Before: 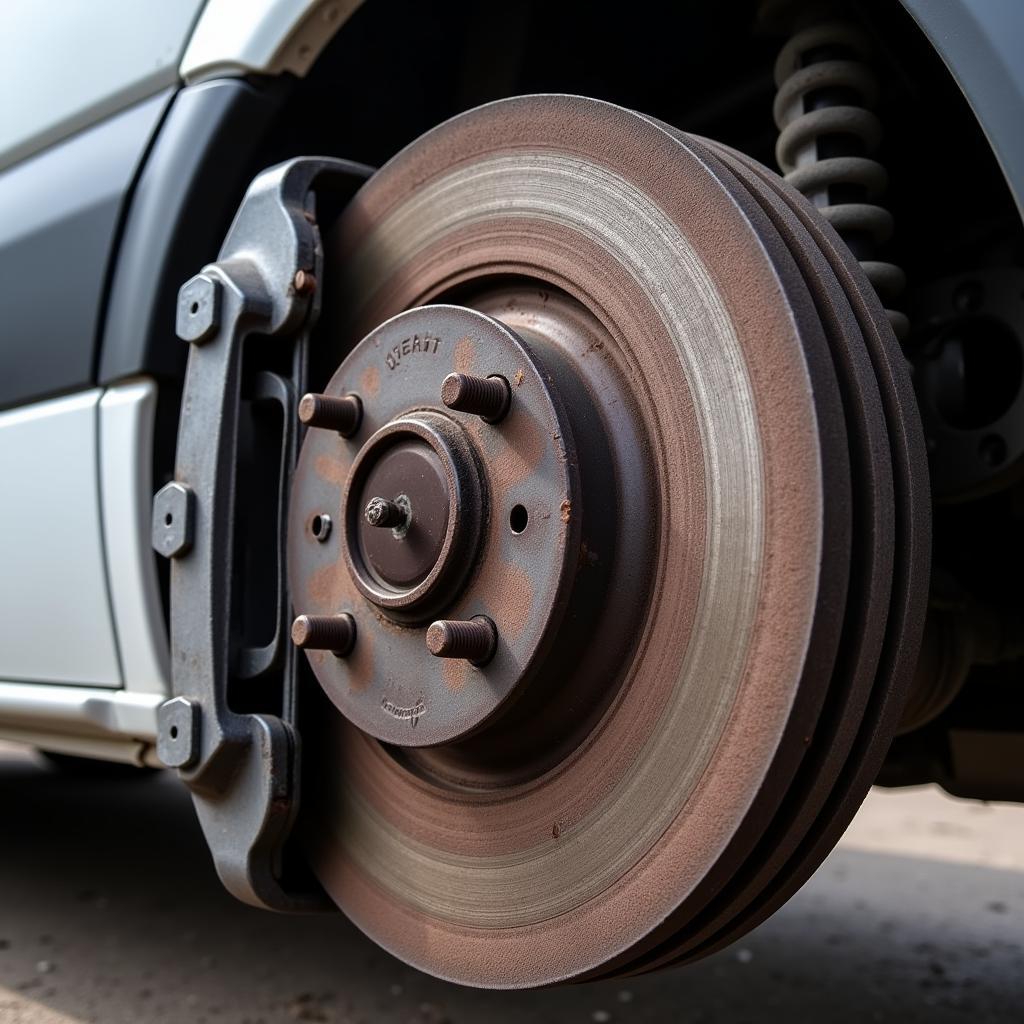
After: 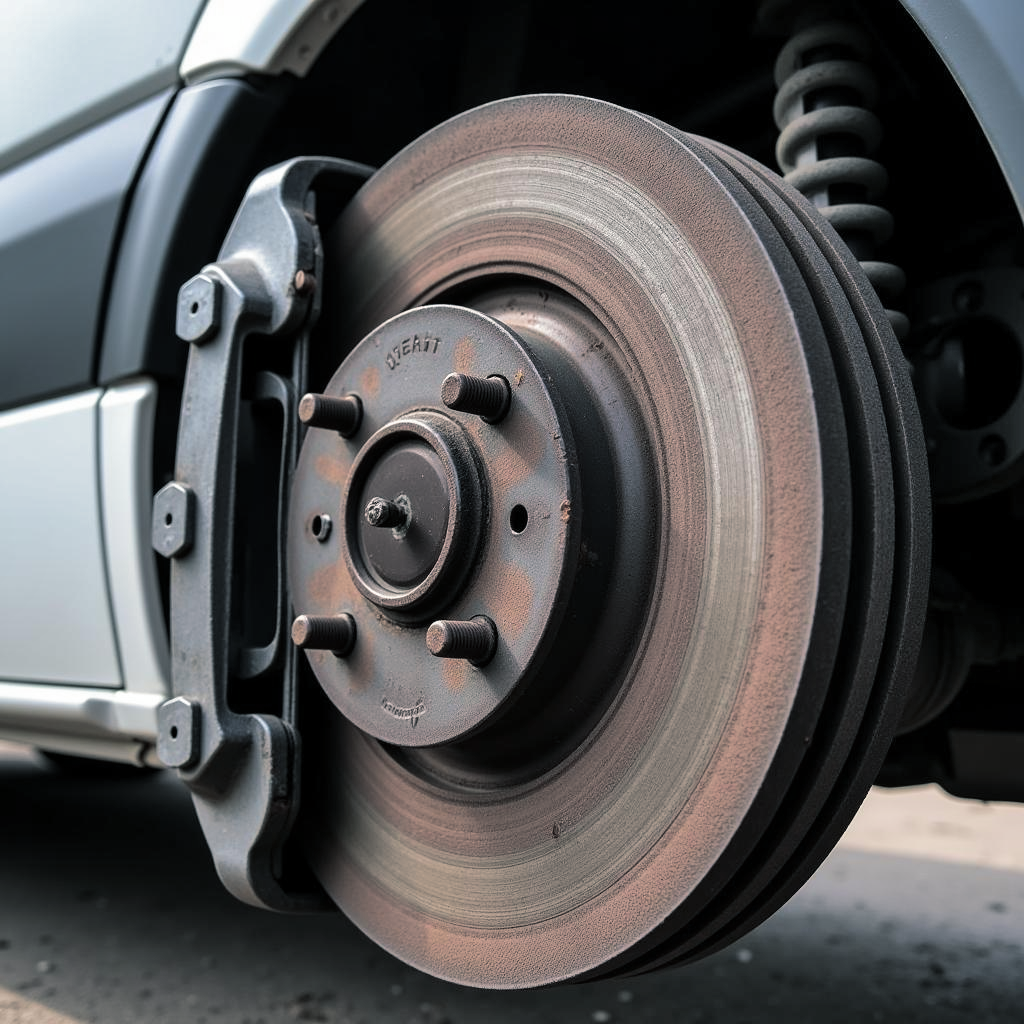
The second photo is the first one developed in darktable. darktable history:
color balance: contrast fulcrum 17.78%
shadows and highlights: radius 133.83, soften with gaussian
split-toning: shadows › hue 201.6°, shadows › saturation 0.16, highlights › hue 50.4°, highlights › saturation 0.2, balance -49.9
